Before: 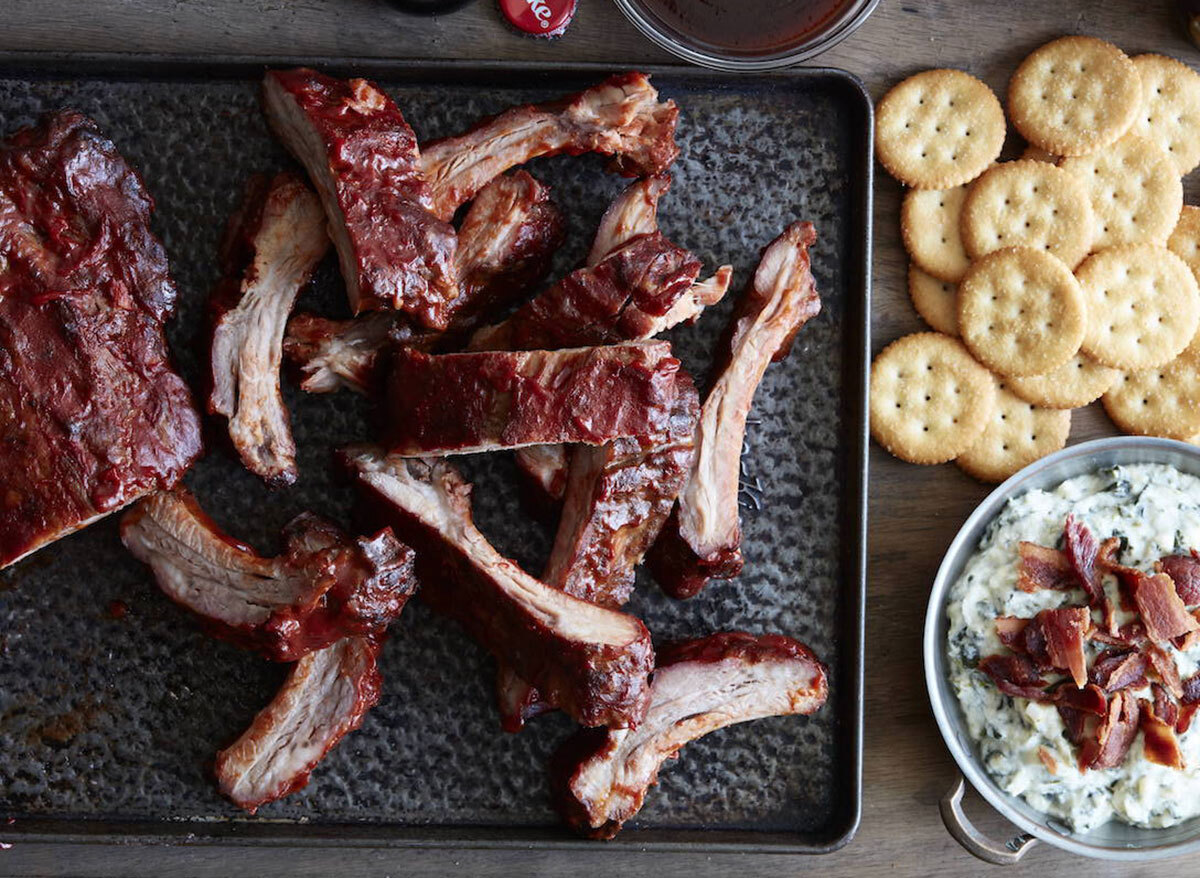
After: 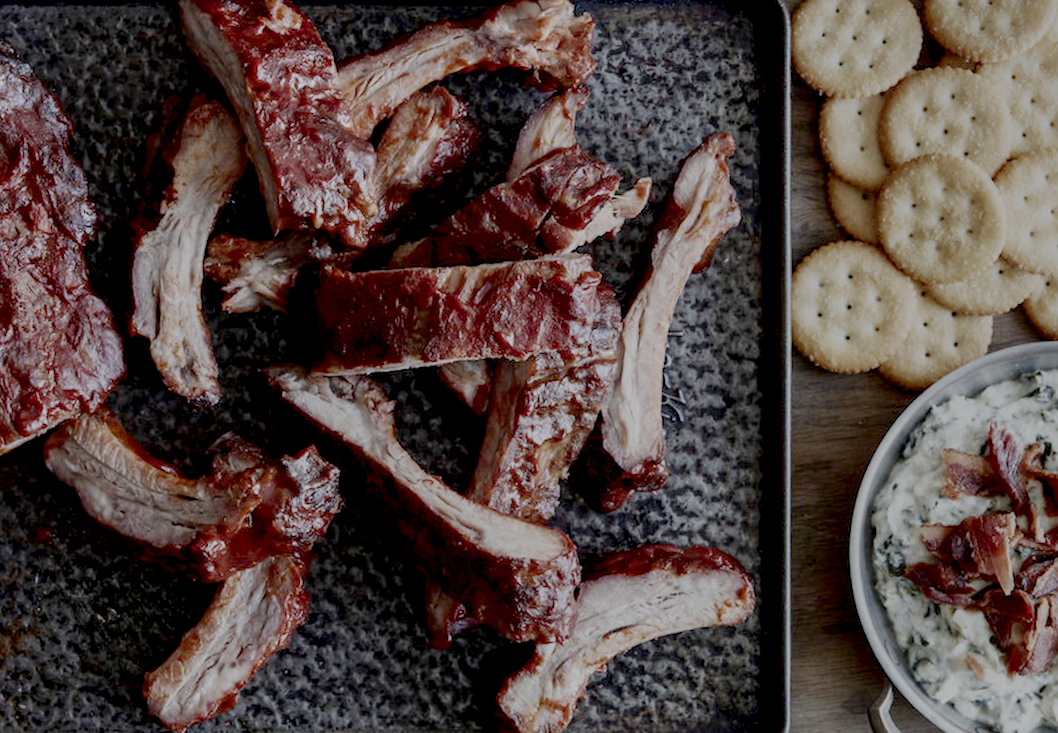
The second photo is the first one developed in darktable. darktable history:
local contrast: detail 160%
contrast brightness saturation: brightness -0.09
crop and rotate: angle -1.96°, left 3.097%, top 4.154%, right 1.586%, bottom 0.529%
rotate and perspective: rotation -3°, crop left 0.031, crop right 0.968, crop top 0.07, crop bottom 0.93
filmic rgb: white relative exposure 8 EV, threshold 3 EV, structure ↔ texture 100%, target black luminance 0%, hardness 2.44, latitude 76.53%, contrast 0.562, shadows ↔ highlights balance 0%, preserve chrominance no, color science v4 (2020), iterations of high-quality reconstruction 10, type of noise poissonian, enable highlight reconstruction true
